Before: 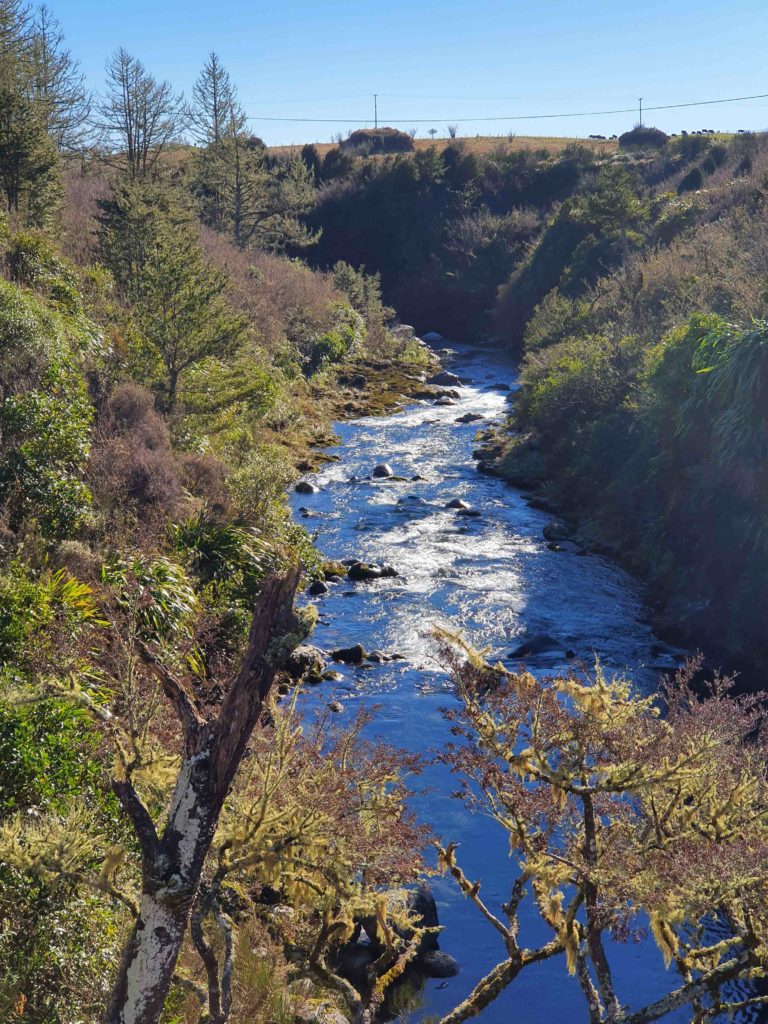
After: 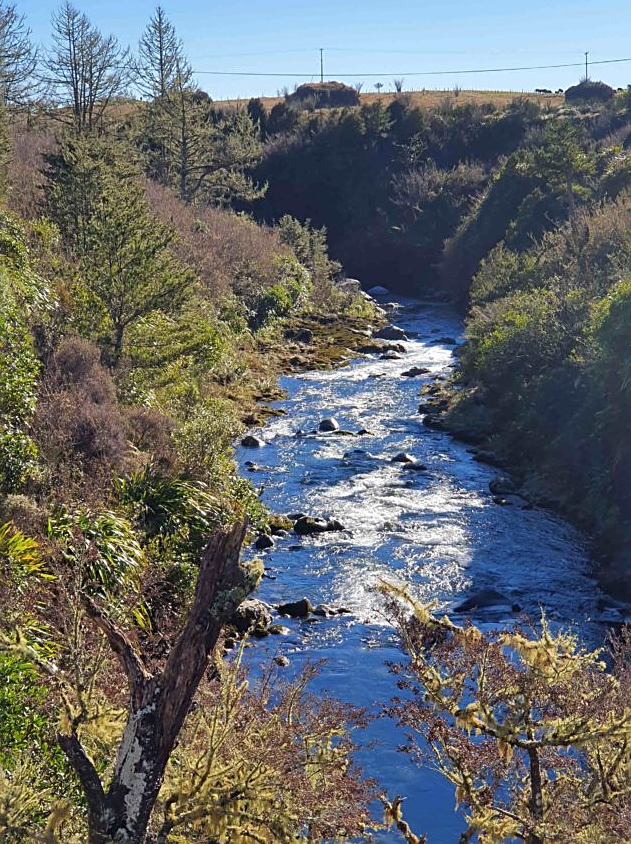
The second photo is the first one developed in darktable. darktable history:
sharpen: on, module defaults
tone equalizer: edges refinement/feathering 500, mask exposure compensation -1.57 EV, preserve details no
crop and rotate: left 7.113%, top 4.493%, right 10.618%, bottom 13.069%
